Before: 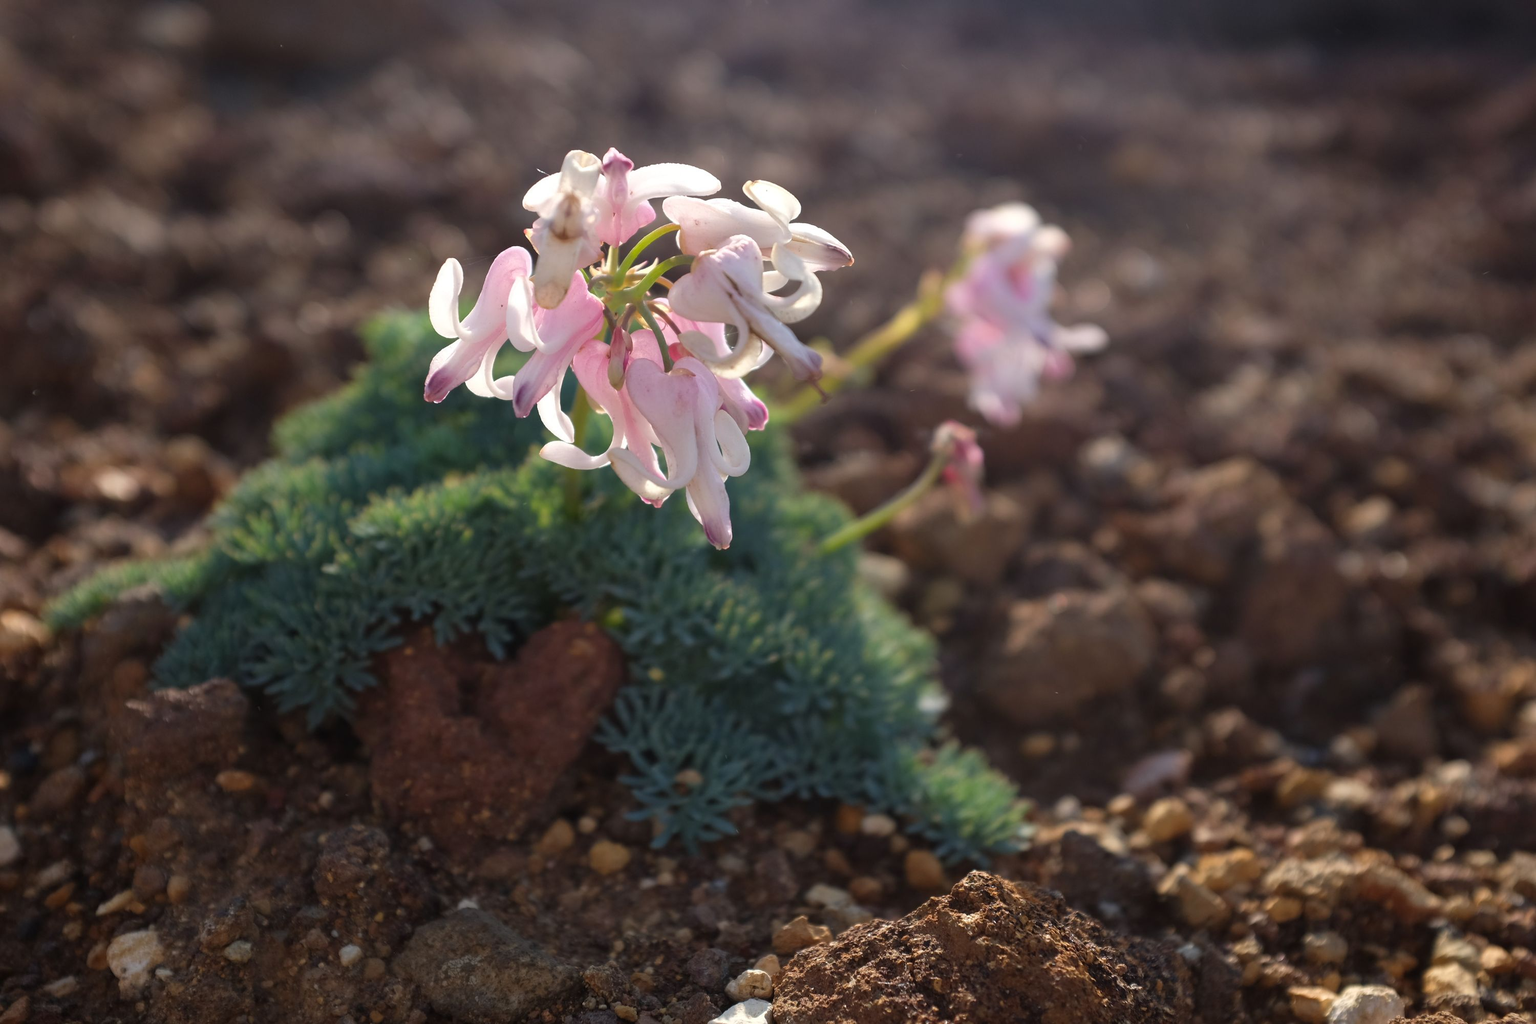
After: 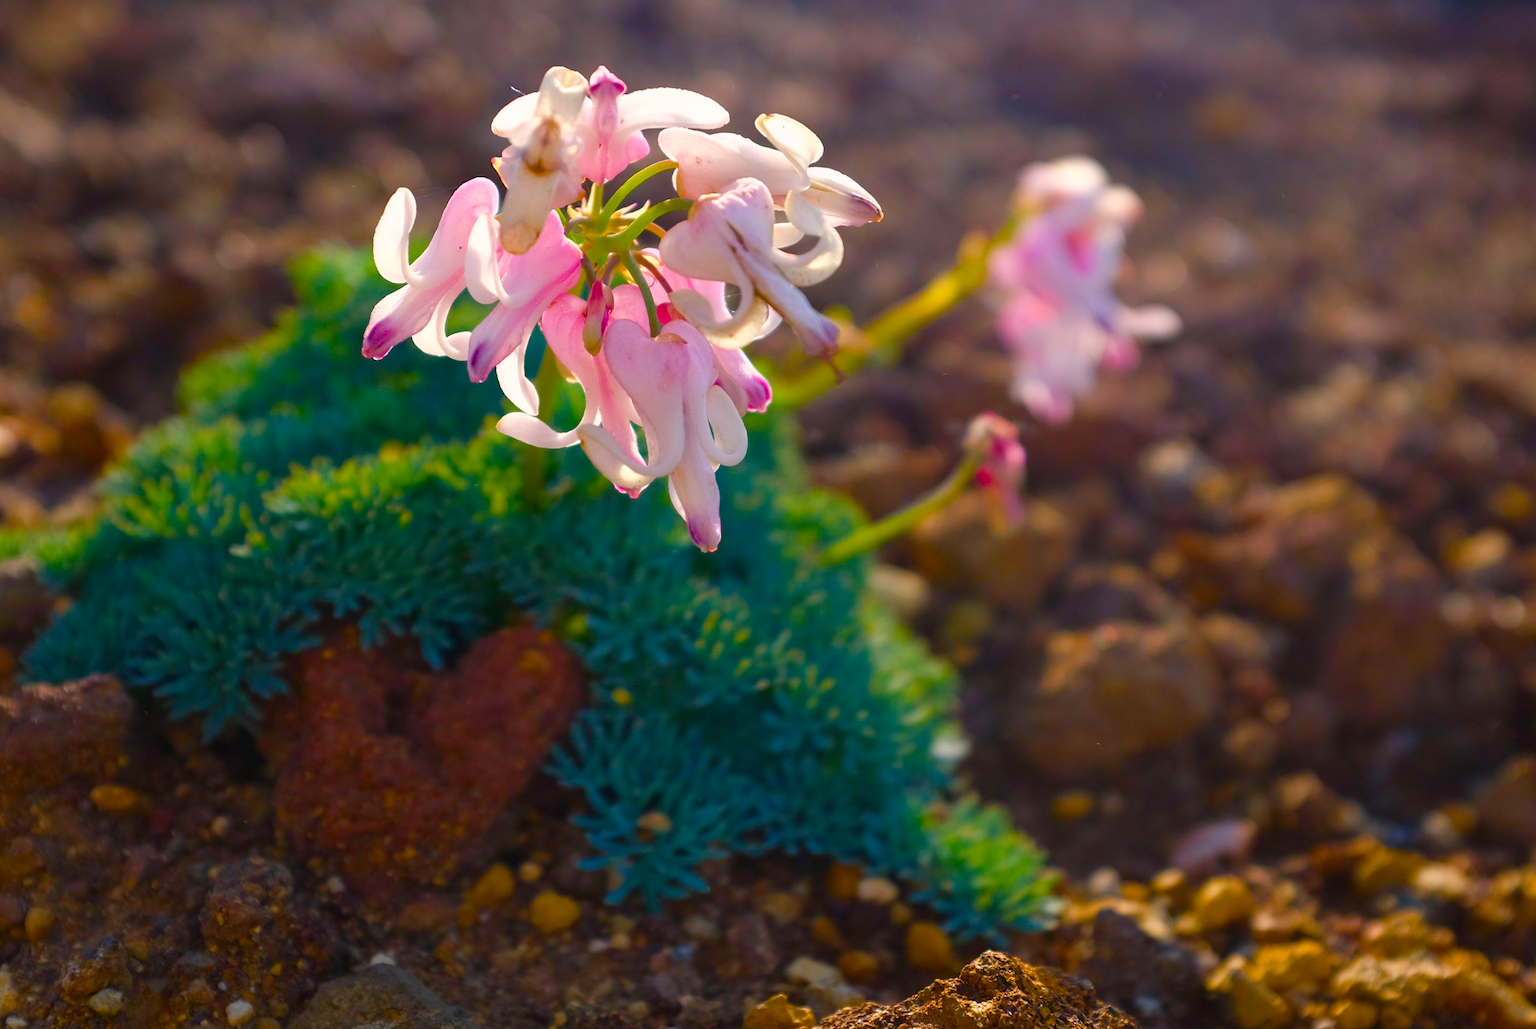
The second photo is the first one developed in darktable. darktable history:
color balance rgb: shadows lift › chroma 2.036%, shadows lift › hue 248.31°, power › chroma 0.477%, power › hue 215.13°, highlights gain › chroma 1.57%, highlights gain › hue 55.35°, perceptual saturation grading › global saturation 27.667%, perceptual saturation grading › highlights -24.965%, perceptual saturation grading › mid-tones 24.774%, perceptual saturation grading › shadows 50.242%, global vibrance 59.926%
crop and rotate: angle -2.97°, left 5.139%, top 5.161%, right 4.707%, bottom 4.181%
